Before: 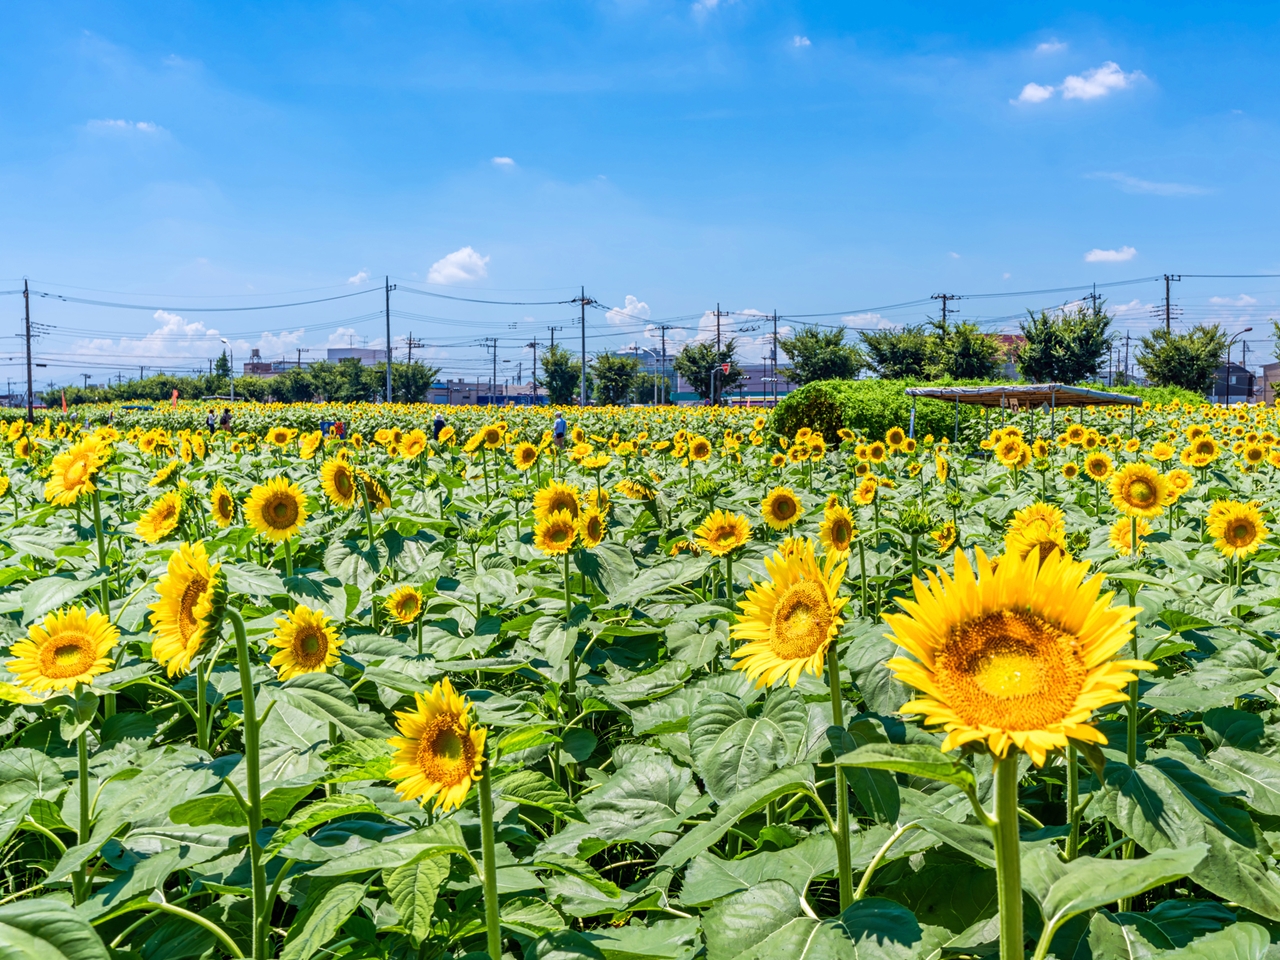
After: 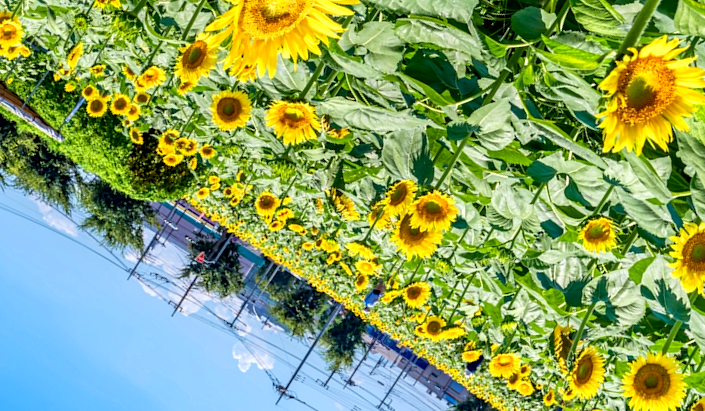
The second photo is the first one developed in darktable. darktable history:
exposure: black level correction 0.005, exposure 0.276 EV, compensate highlight preservation false
shadows and highlights: shadows 24.89, highlights -23.51
crop and rotate: angle 146.87°, left 9.168%, top 15.644%, right 4.454%, bottom 17.152%
